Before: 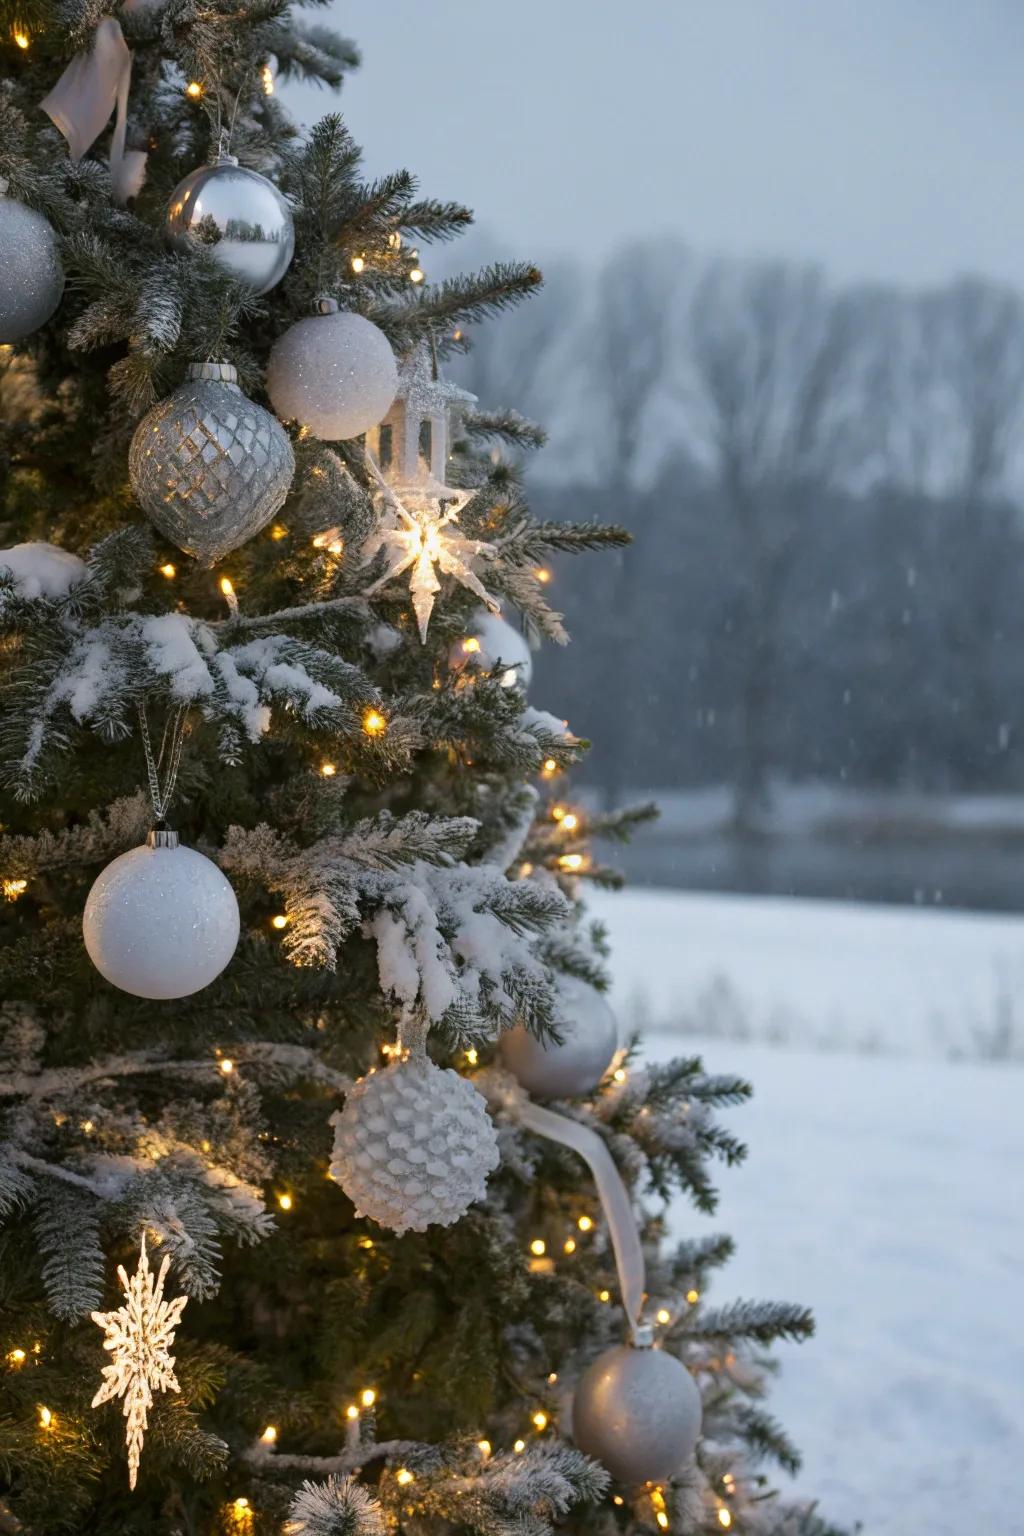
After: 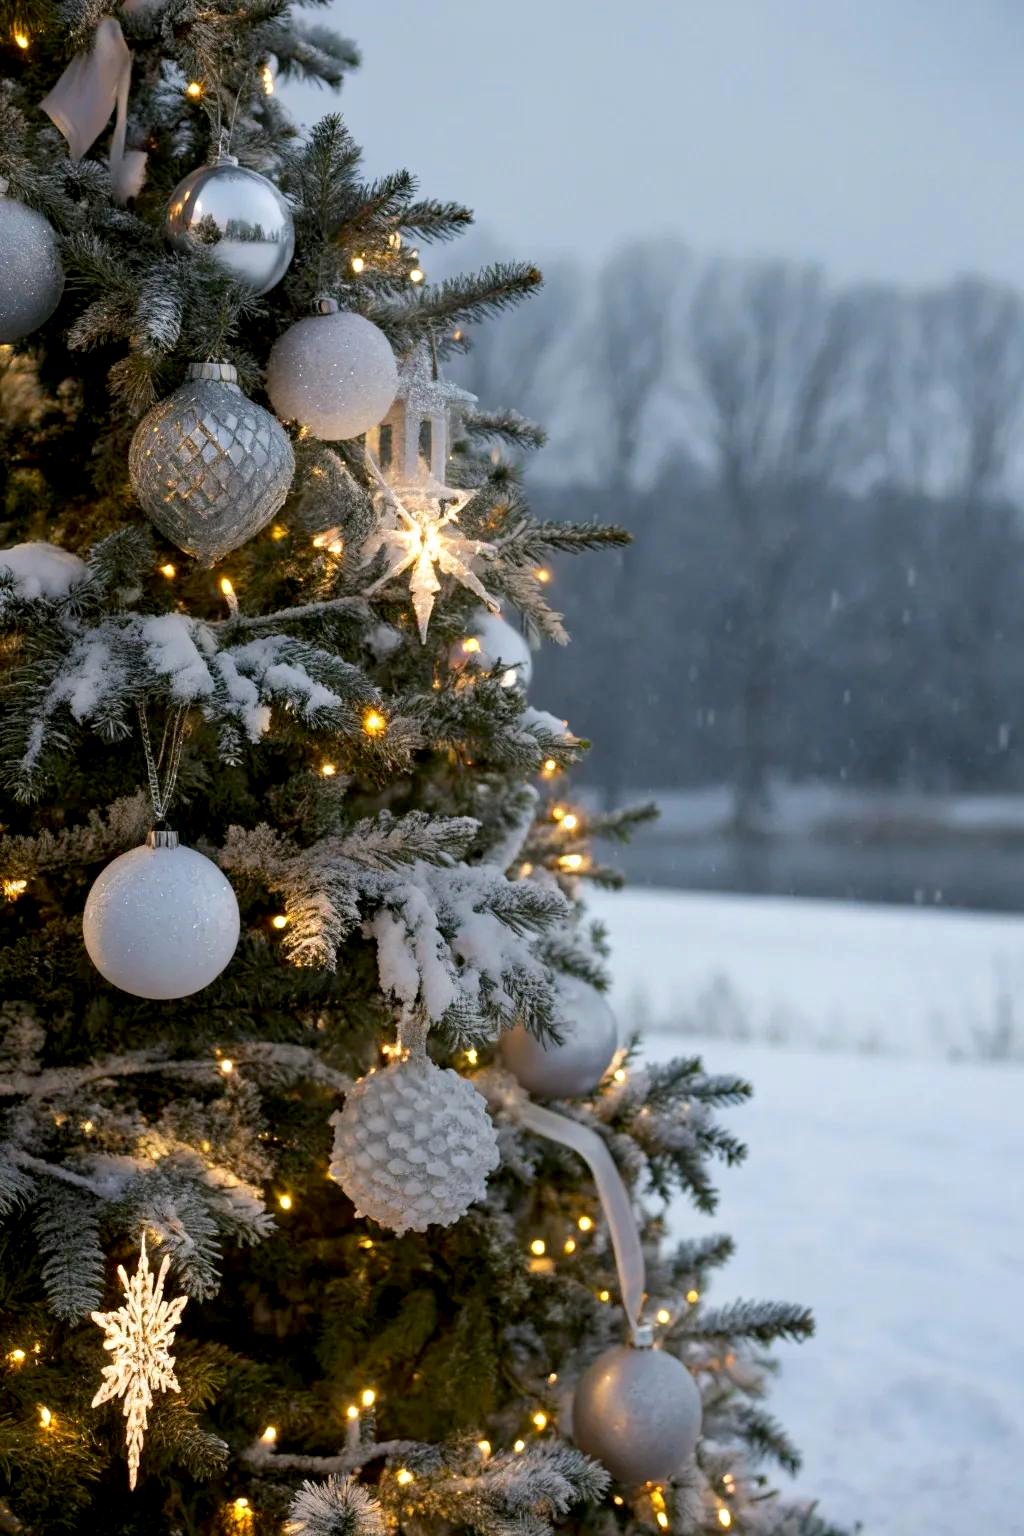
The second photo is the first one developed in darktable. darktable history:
exposure: black level correction 0.009, exposure 0.119 EV, compensate highlight preservation false
